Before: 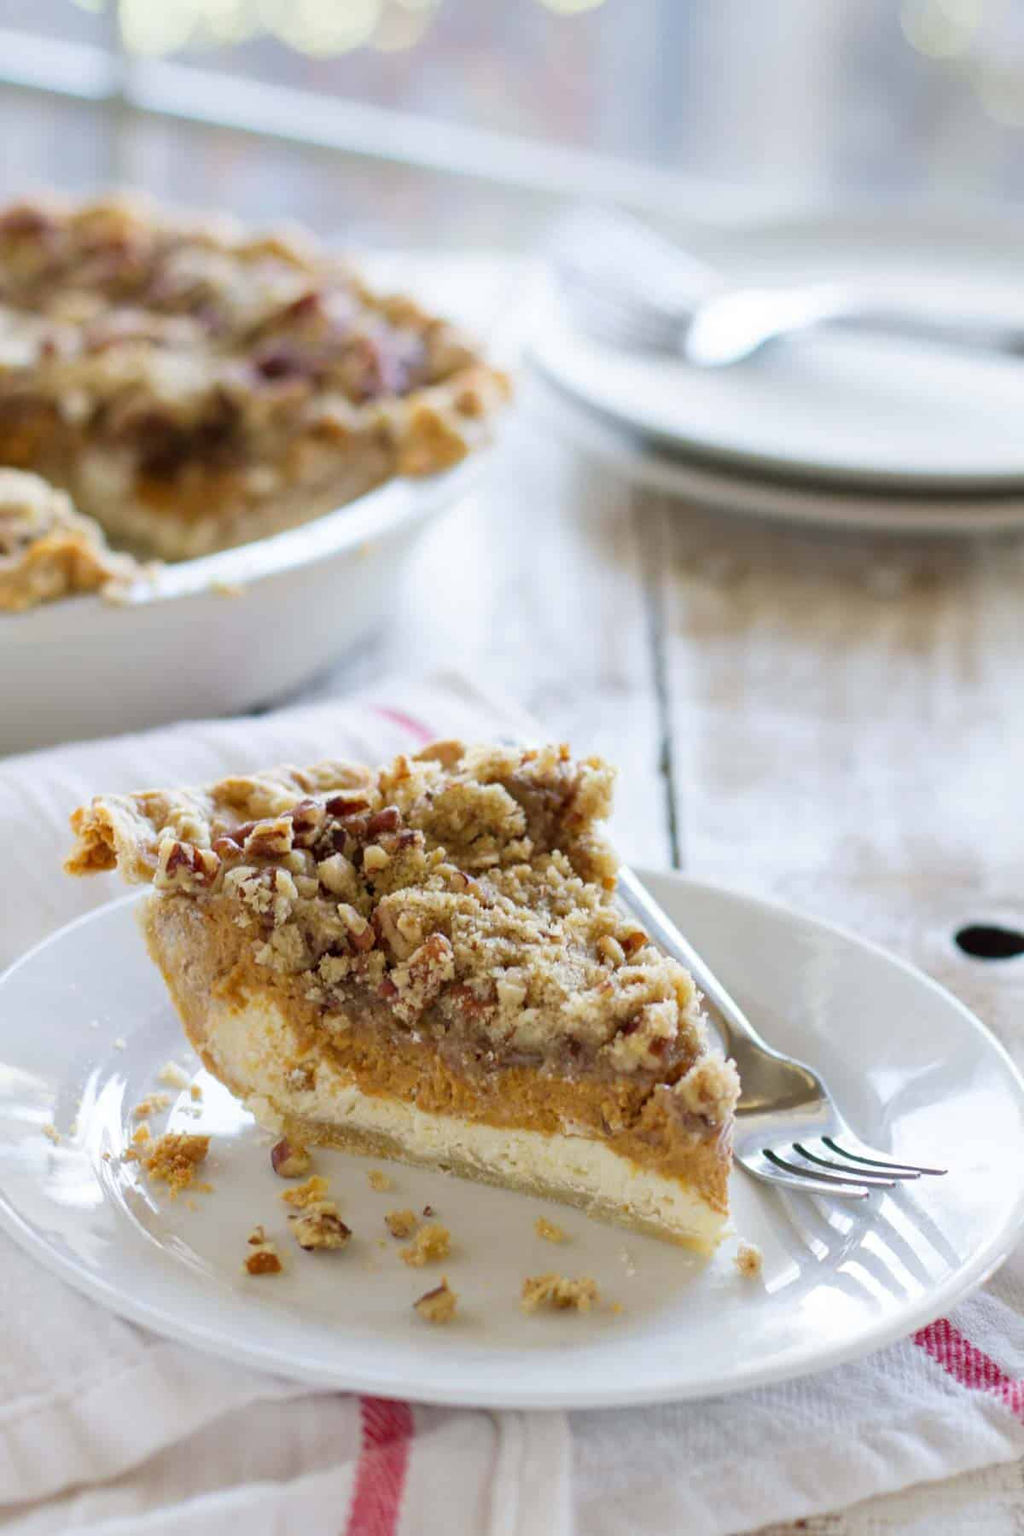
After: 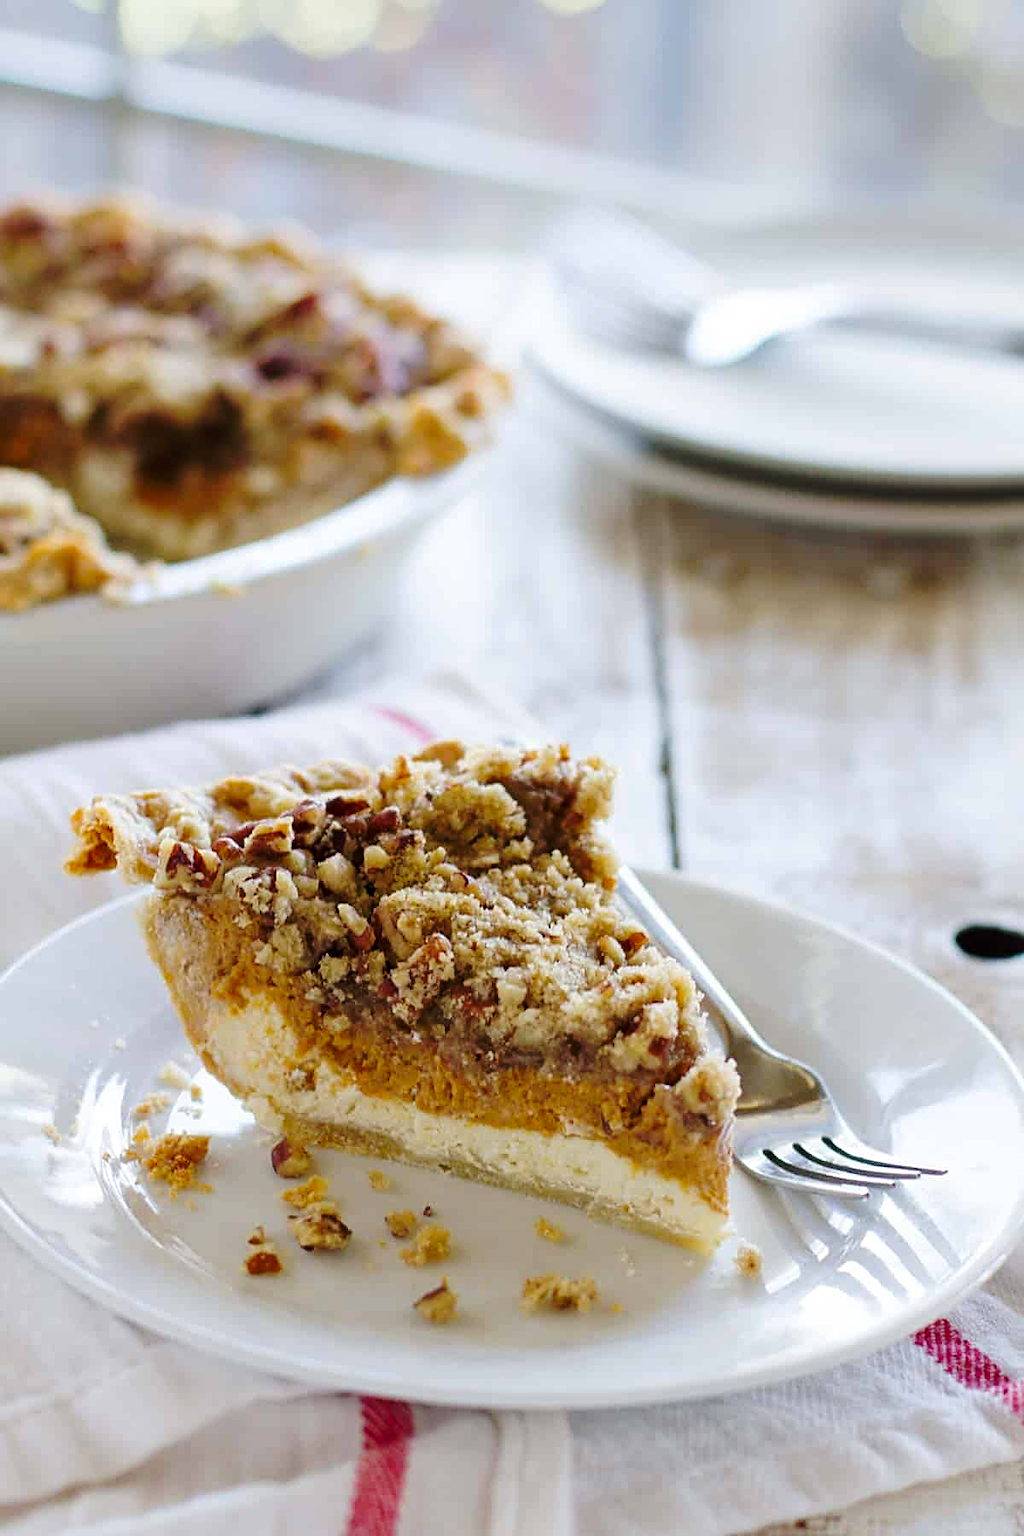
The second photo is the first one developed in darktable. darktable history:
sharpen: on, module defaults
base curve: curves: ch0 [(0, 0) (0.073, 0.04) (0.157, 0.139) (0.492, 0.492) (0.758, 0.758) (1, 1)], preserve colors none
exposure: black level correction 0.001, exposure 0.017 EV, compensate exposure bias true, compensate highlight preservation false
